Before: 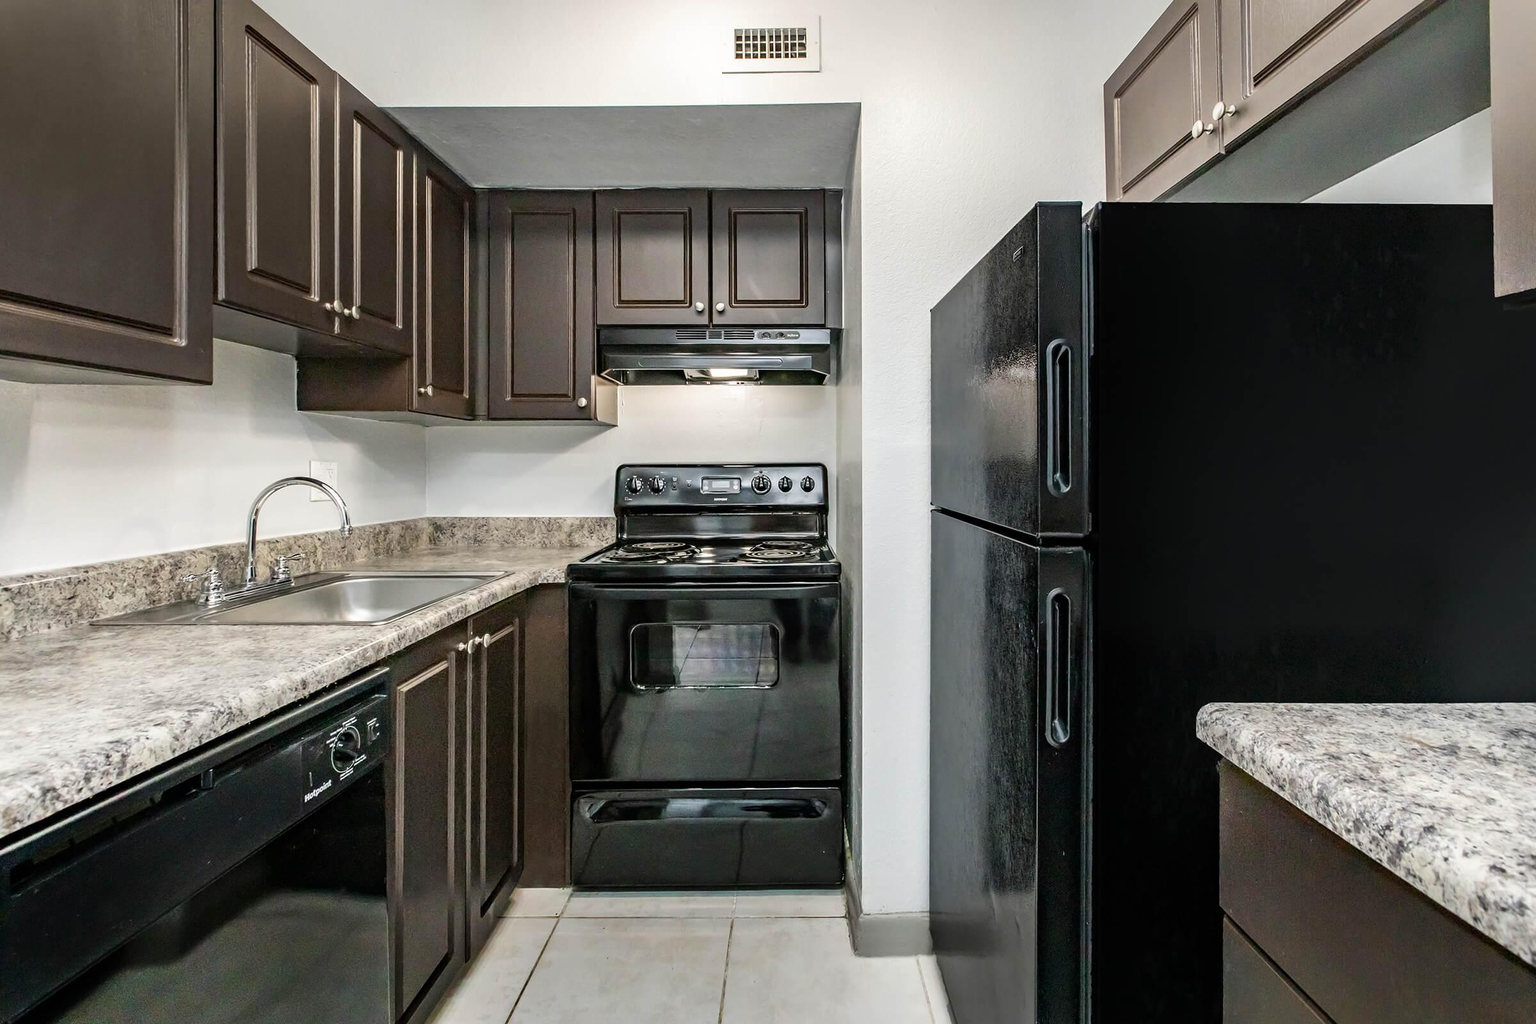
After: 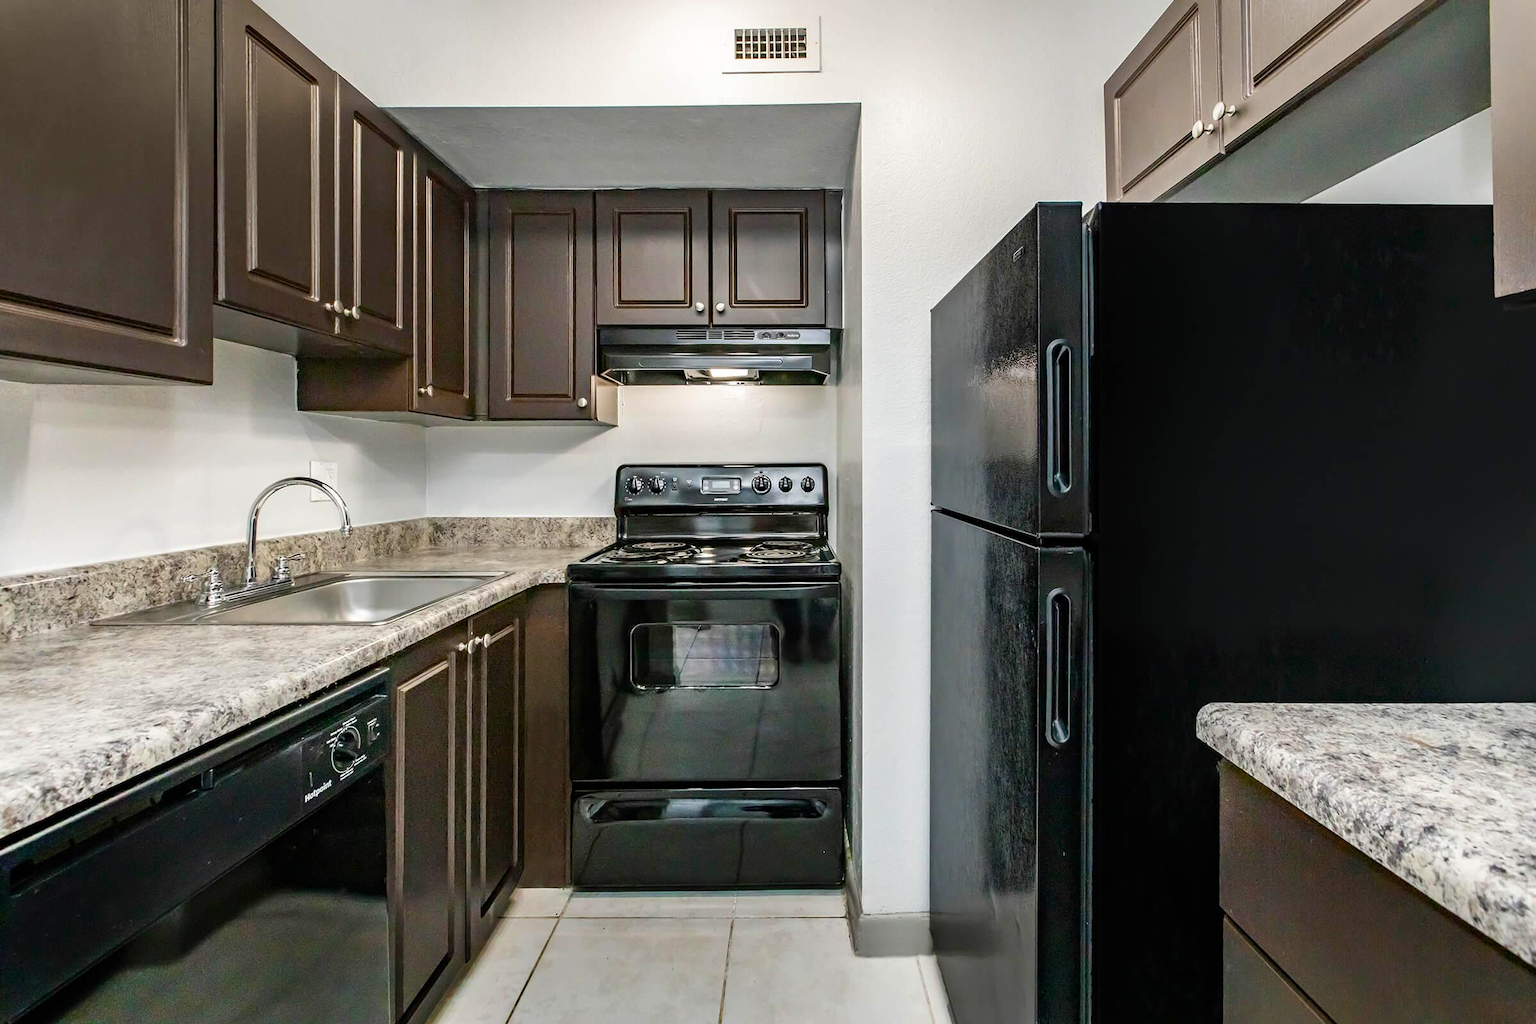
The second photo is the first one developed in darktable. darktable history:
color balance rgb: perceptual saturation grading › global saturation 0.411%, perceptual saturation grading › highlights -14.546%, perceptual saturation grading › shadows 24.03%, global vibrance 30.359%
shadows and highlights: shadows 4.54, highlights -16.24, soften with gaussian
